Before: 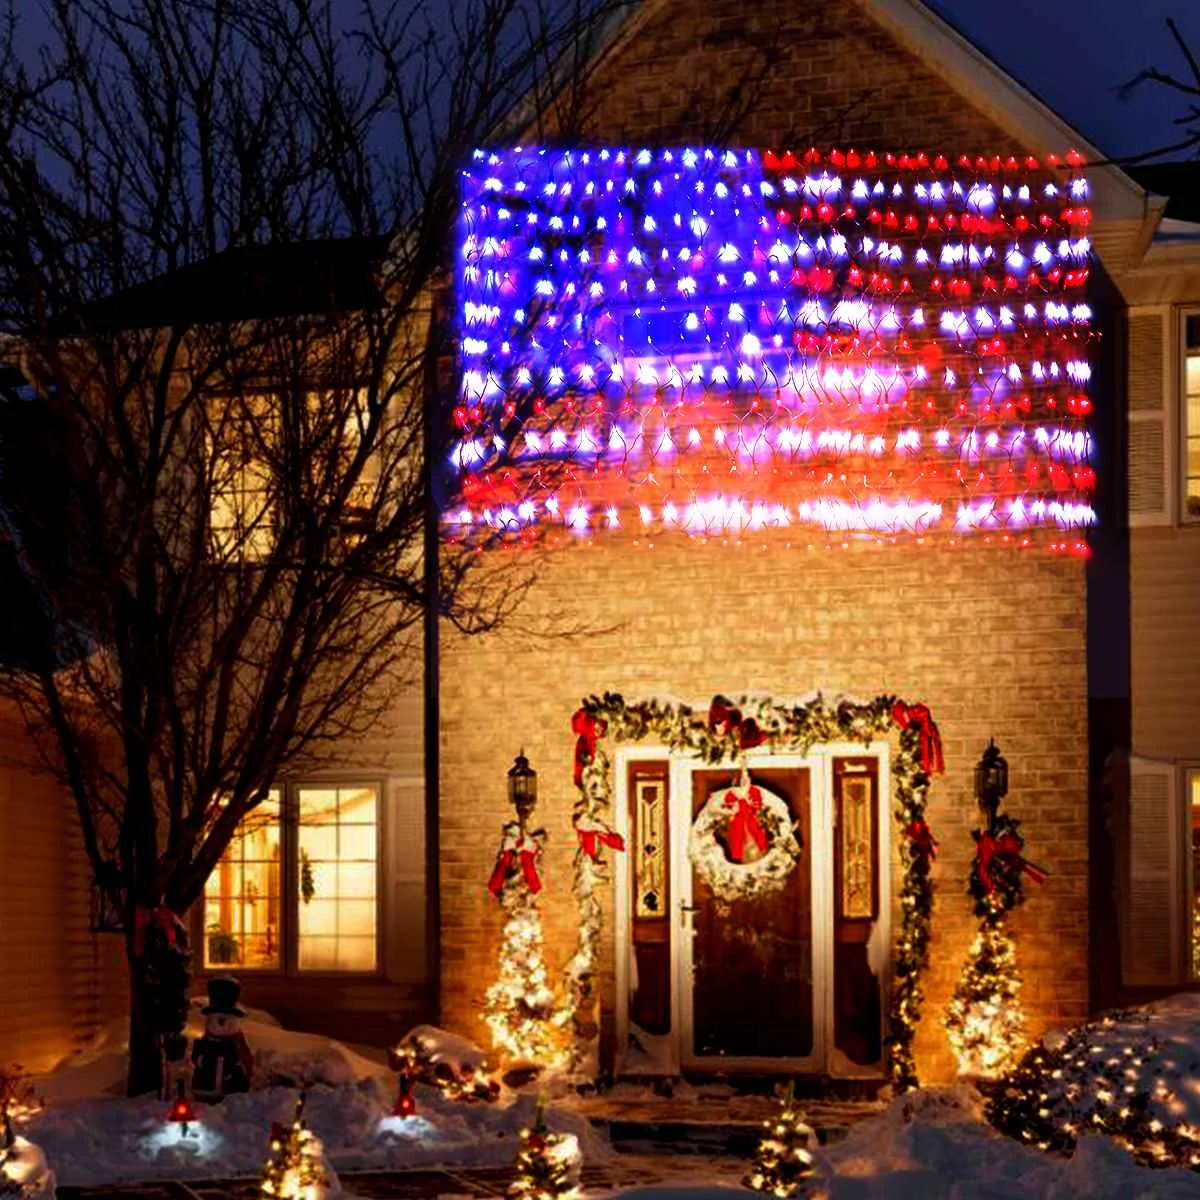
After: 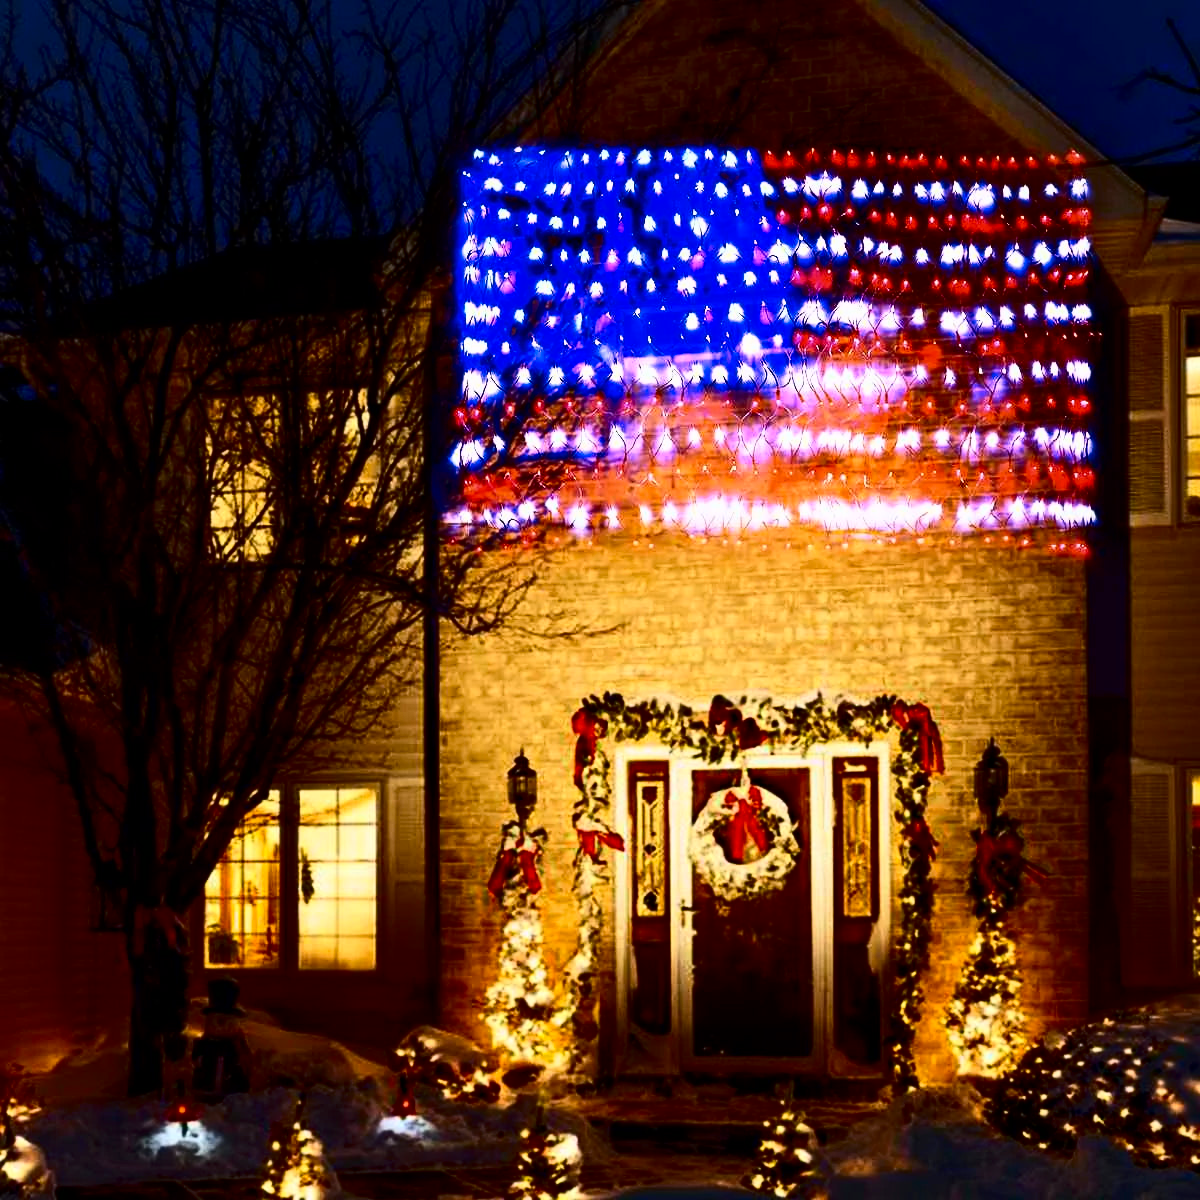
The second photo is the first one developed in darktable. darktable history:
exposure: exposure -0.05 EV
color contrast: green-magenta contrast 0.8, blue-yellow contrast 1.1, unbound 0
contrast brightness saturation: contrast 0.32, brightness -0.08, saturation 0.17
